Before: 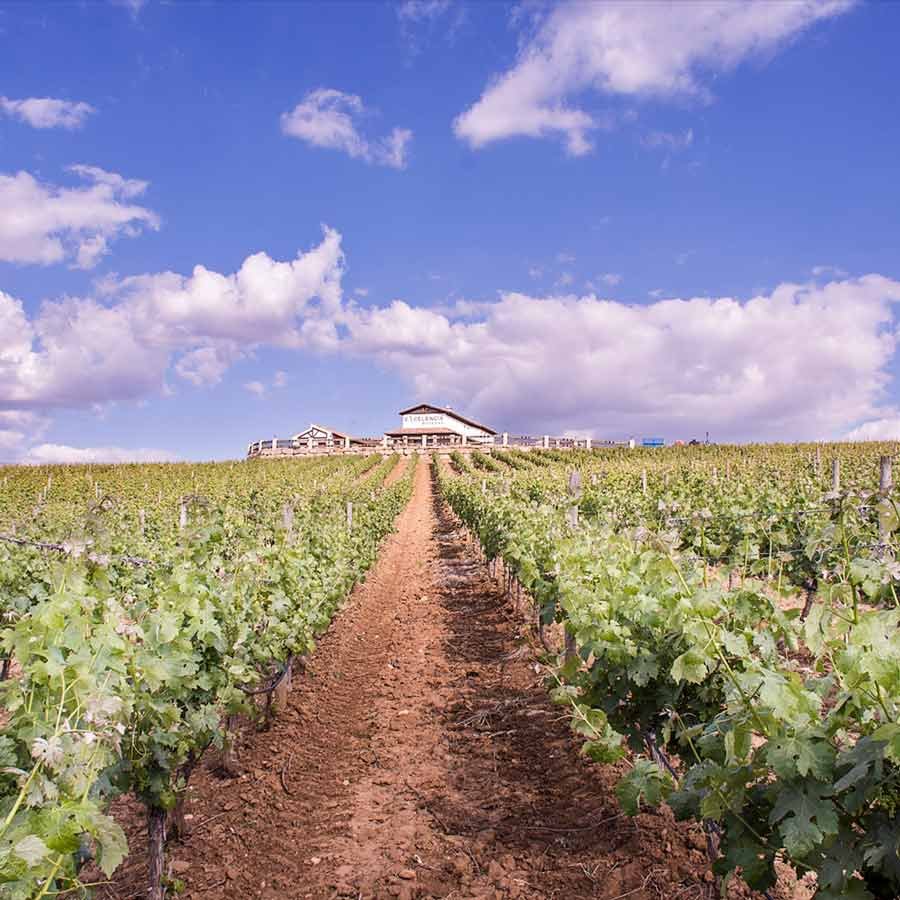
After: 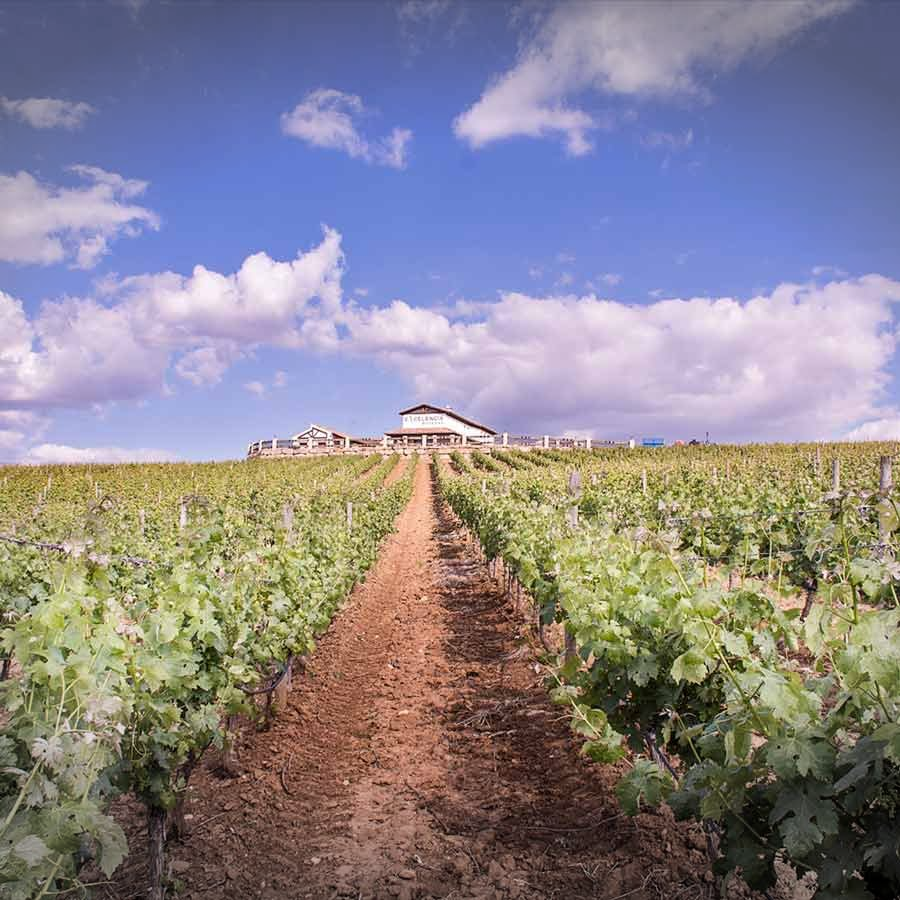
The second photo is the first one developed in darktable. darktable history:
vignetting: fall-off start 100.3%, width/height ratio 1.303
